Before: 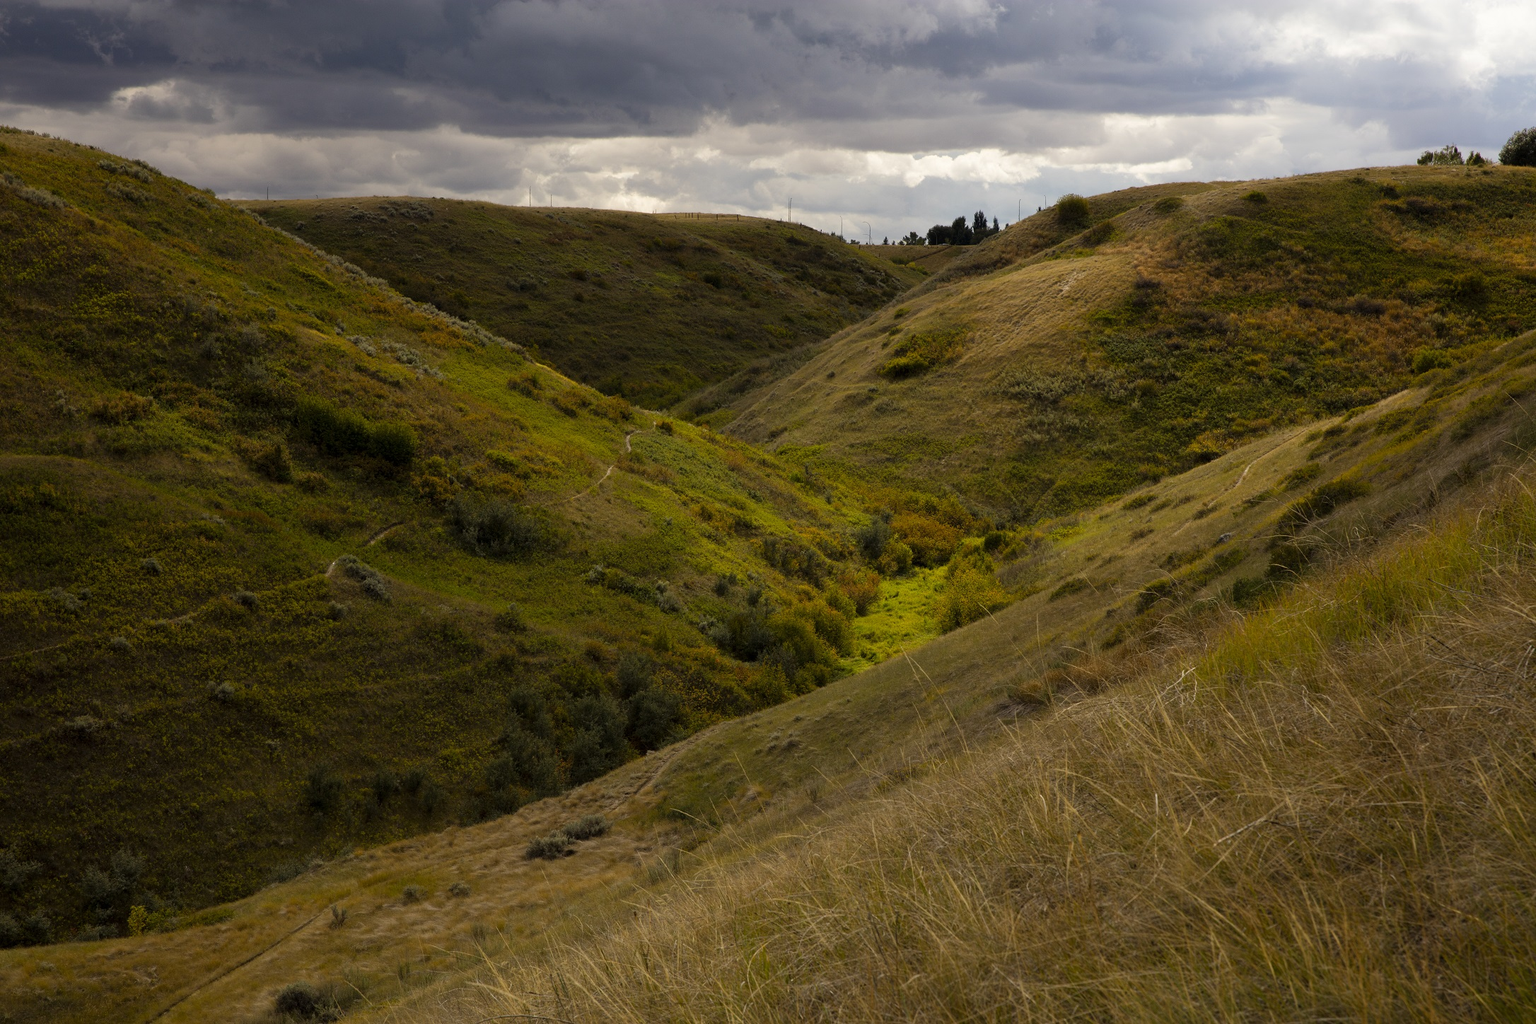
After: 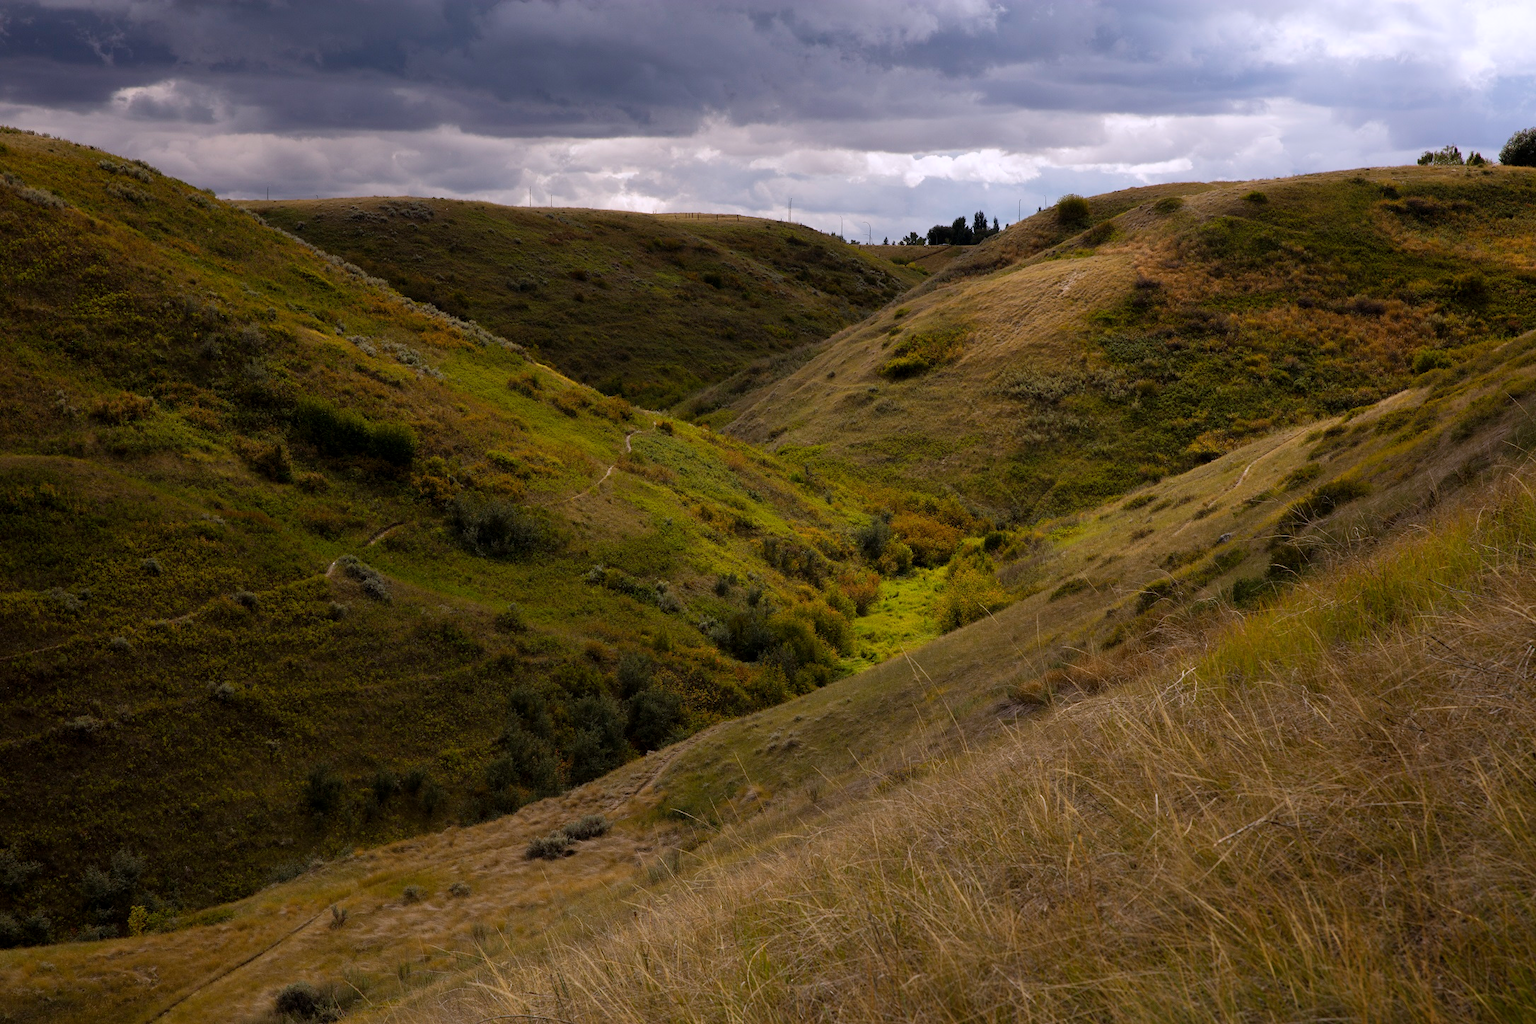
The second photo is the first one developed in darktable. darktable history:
color calibration: illuminant custom, x 0.364, y 0.384, temperature 4521.63 K
